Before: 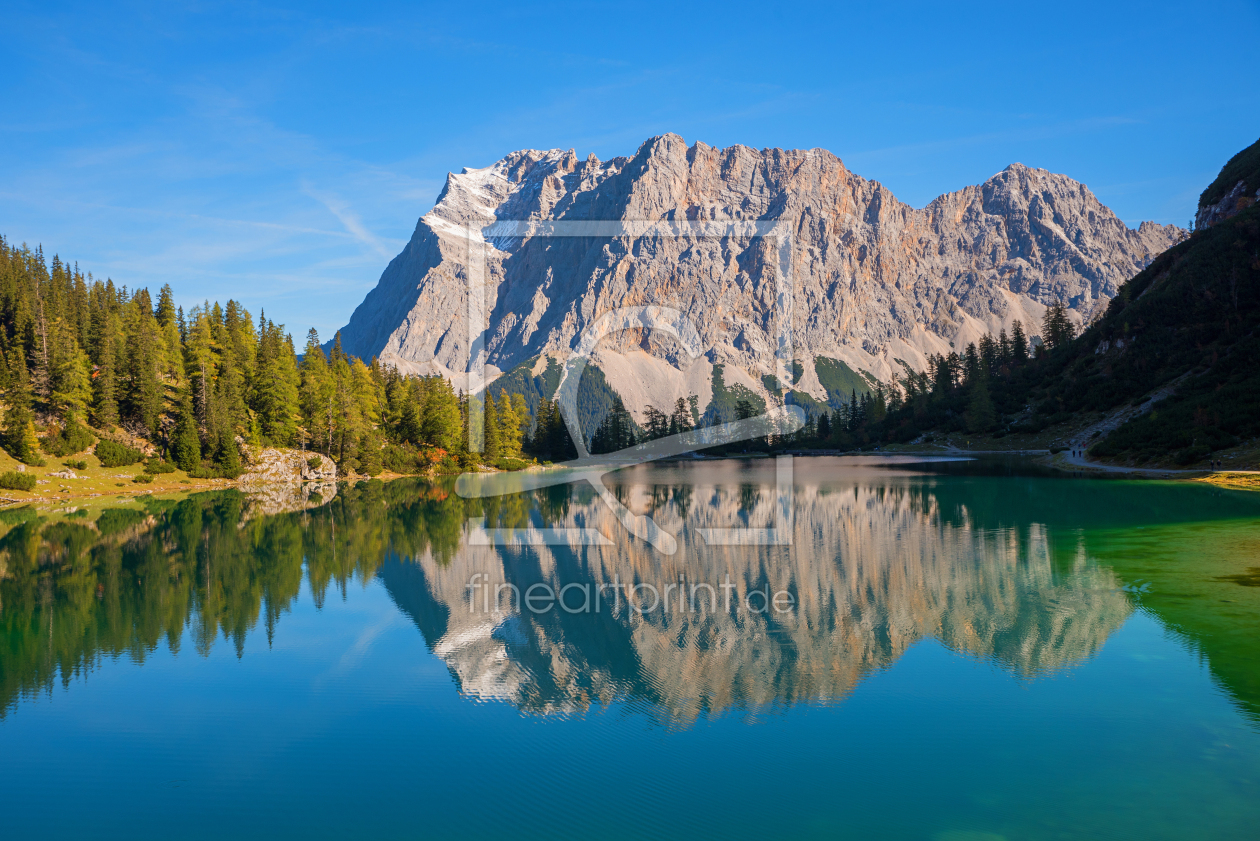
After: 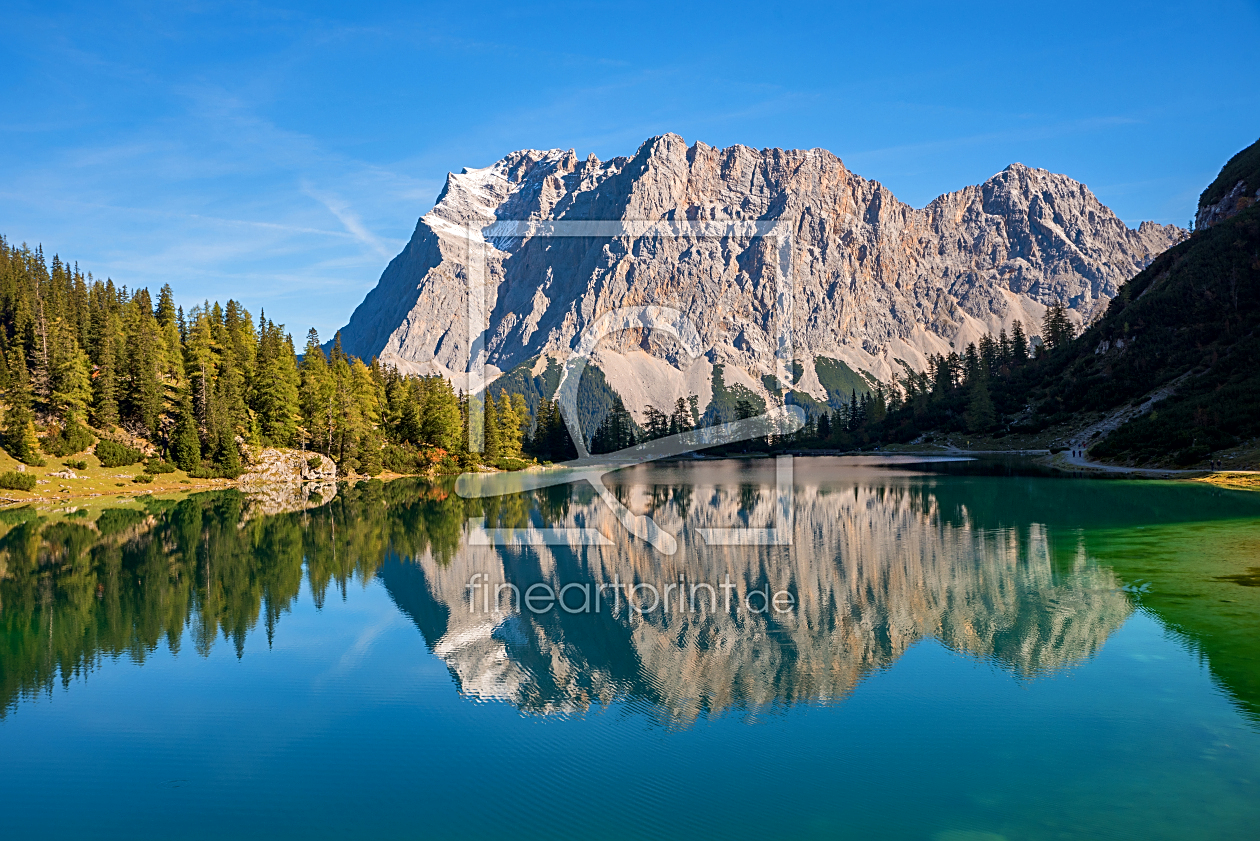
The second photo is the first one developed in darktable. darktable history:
local contrast: mode bilateral grid, contrast 20, coarseness 50, detail 150%, midtone range 0.2
sharpen: on, module defaults
